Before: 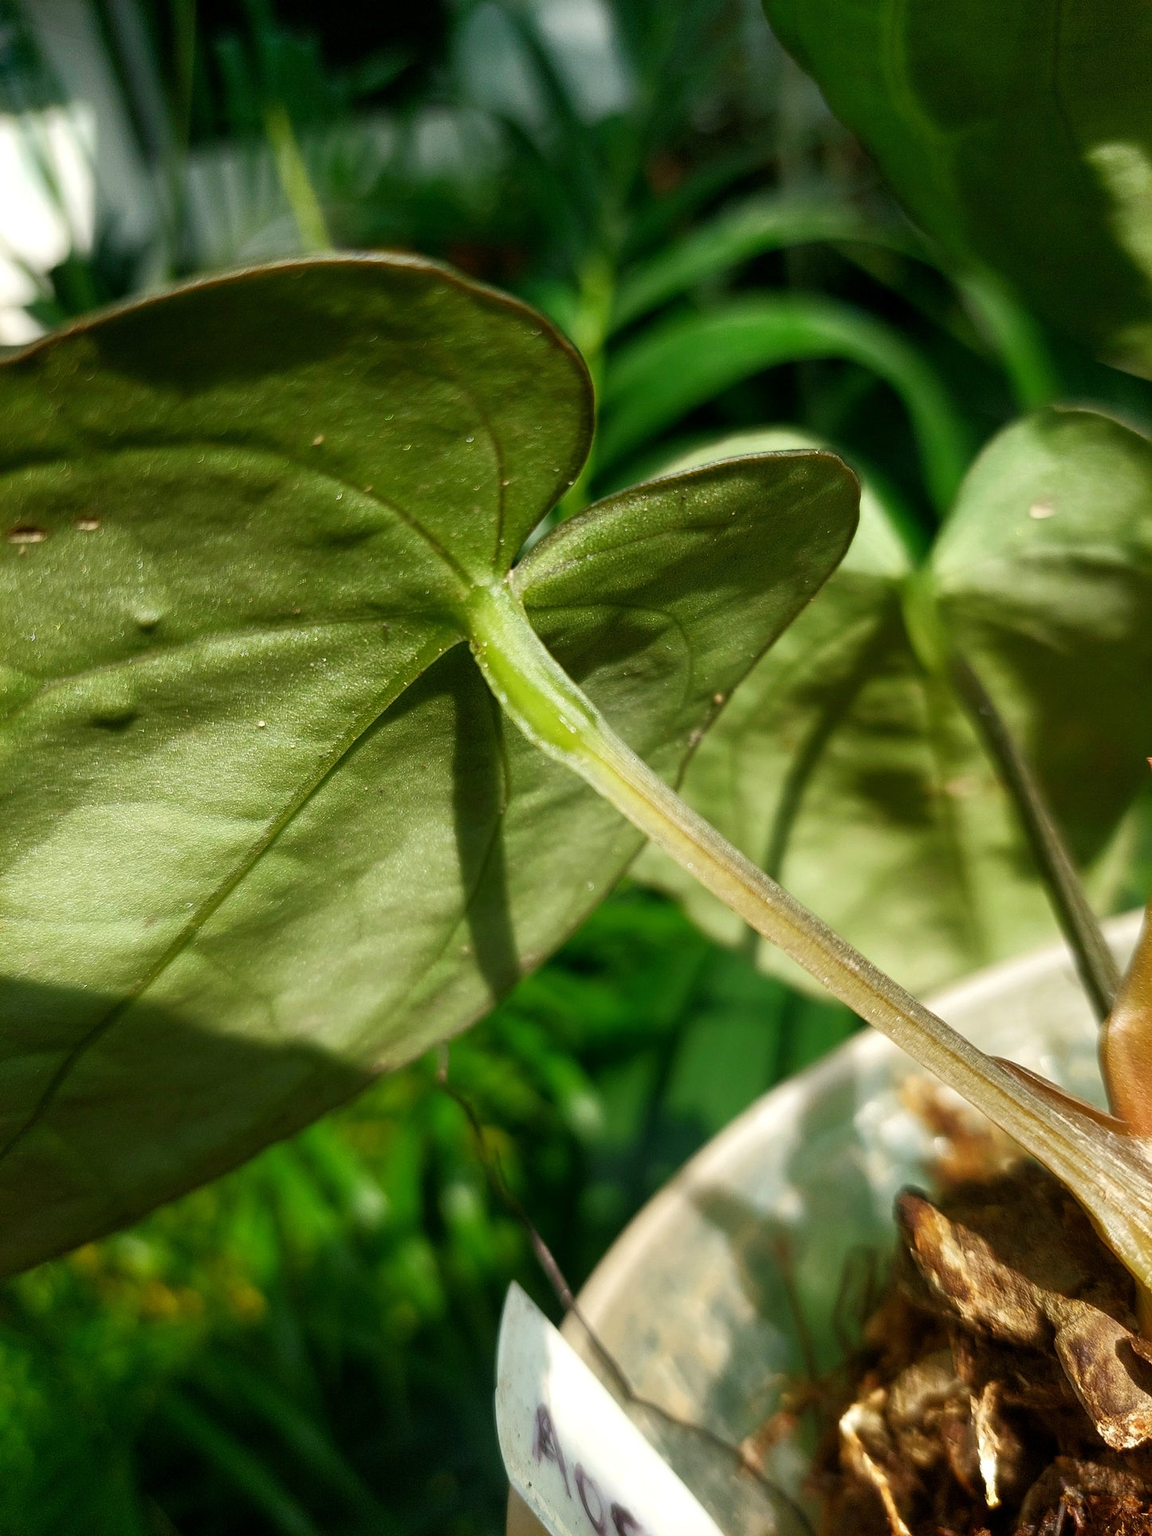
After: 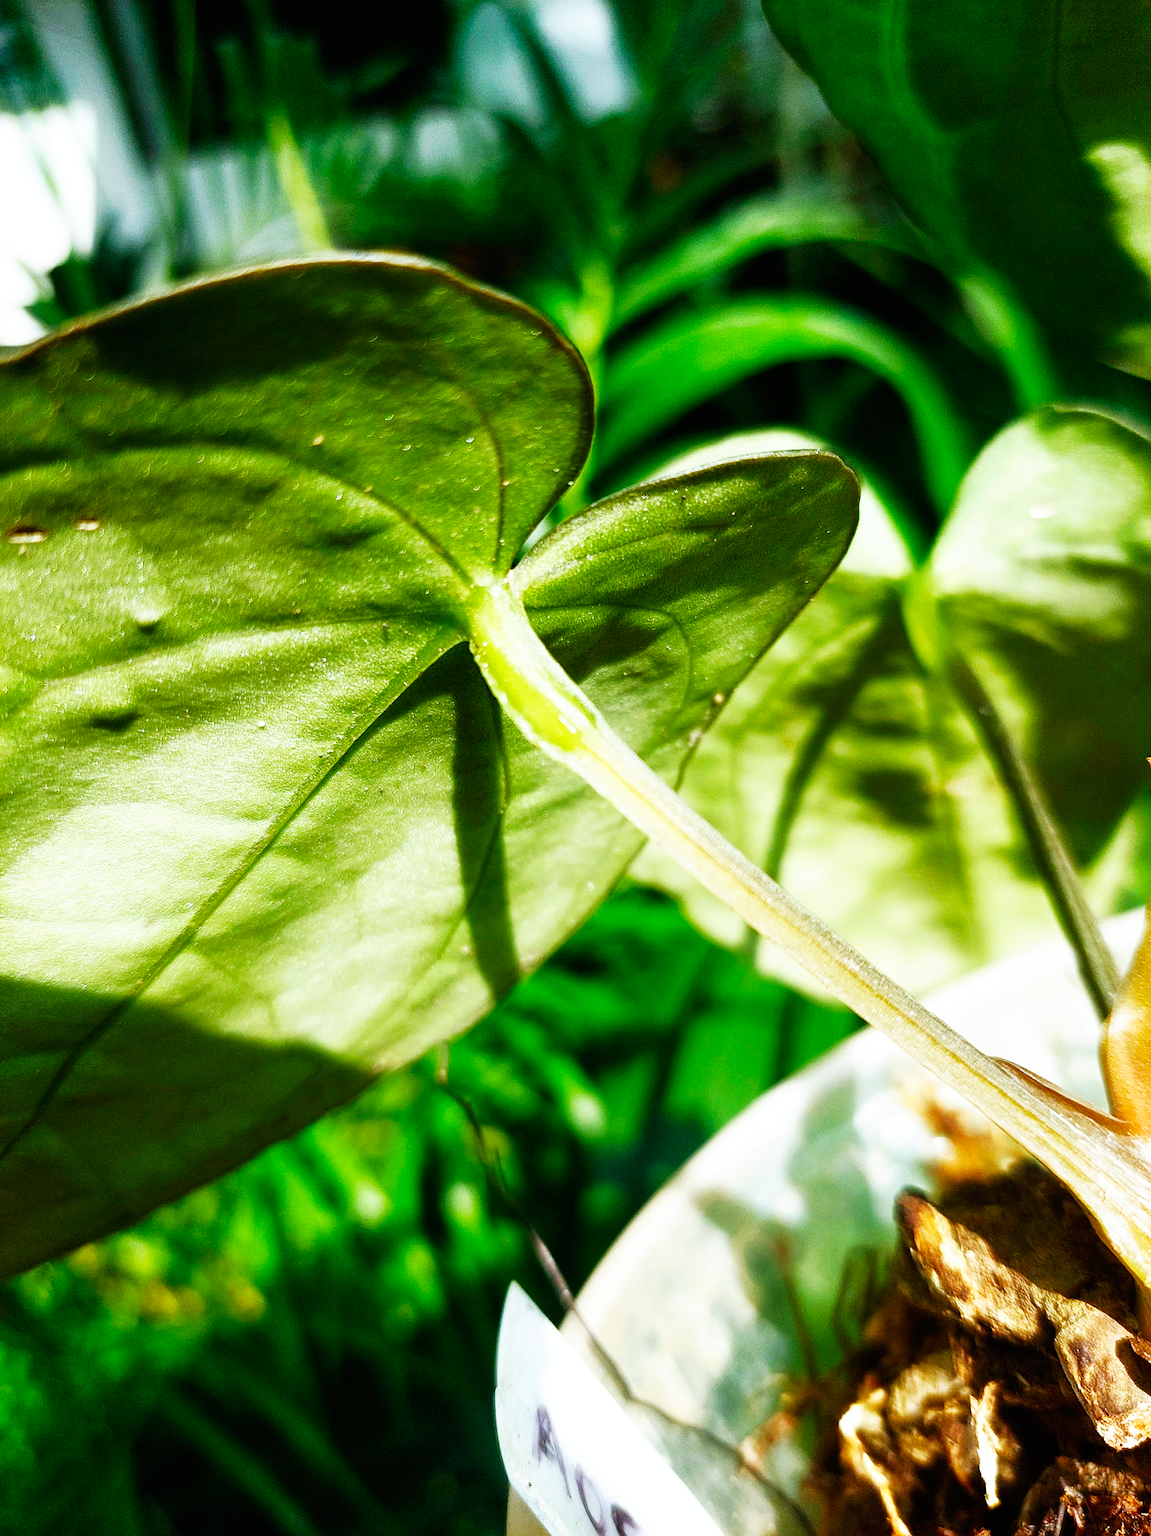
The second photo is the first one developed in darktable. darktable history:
base curve: curves: ch0 [(0, 0) (0.007, 0.004) (0.027, 0.03) (0.046, 0.07) (0.207, 0.54) (0.442, 0.872) (0.673, 0.972) (1, 1)], preserve colors none
white balance: red 0.931, blue 1.11
